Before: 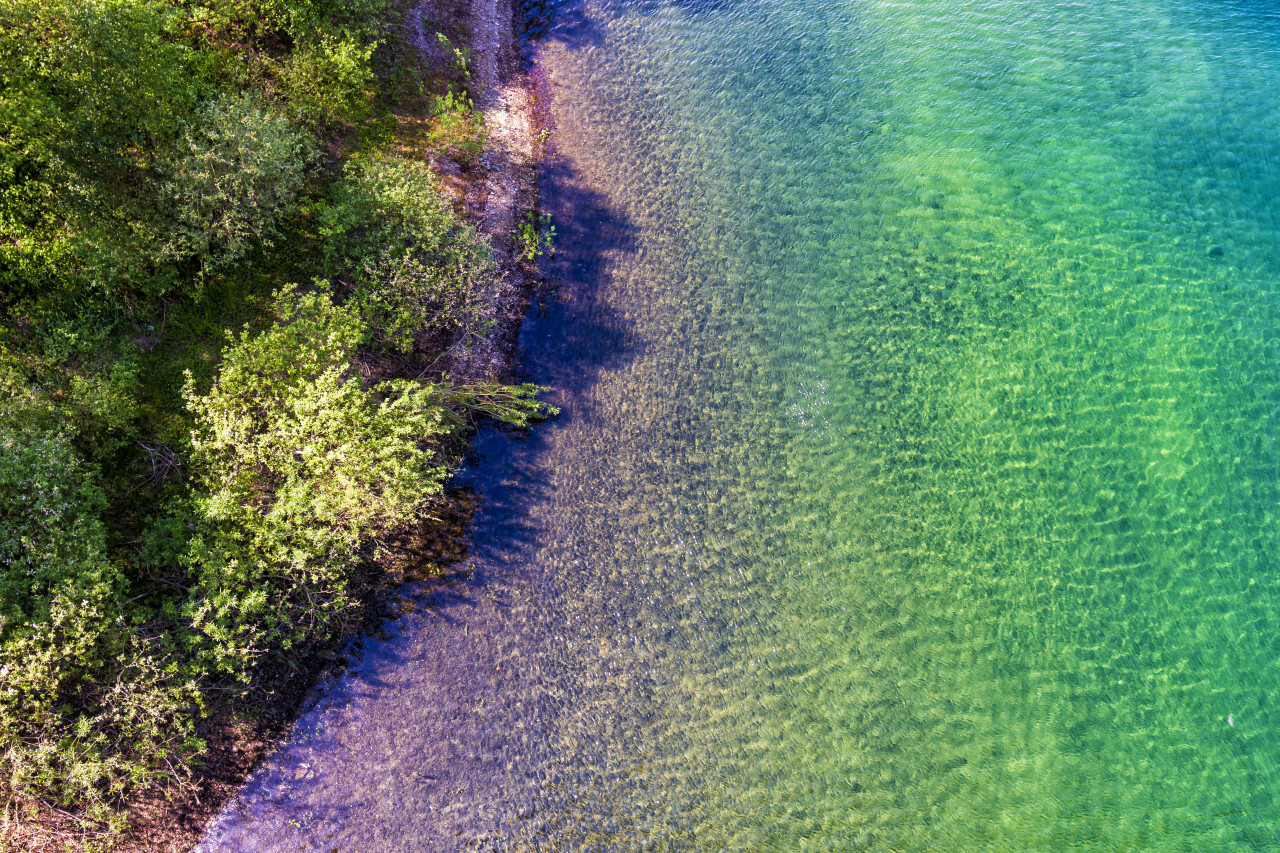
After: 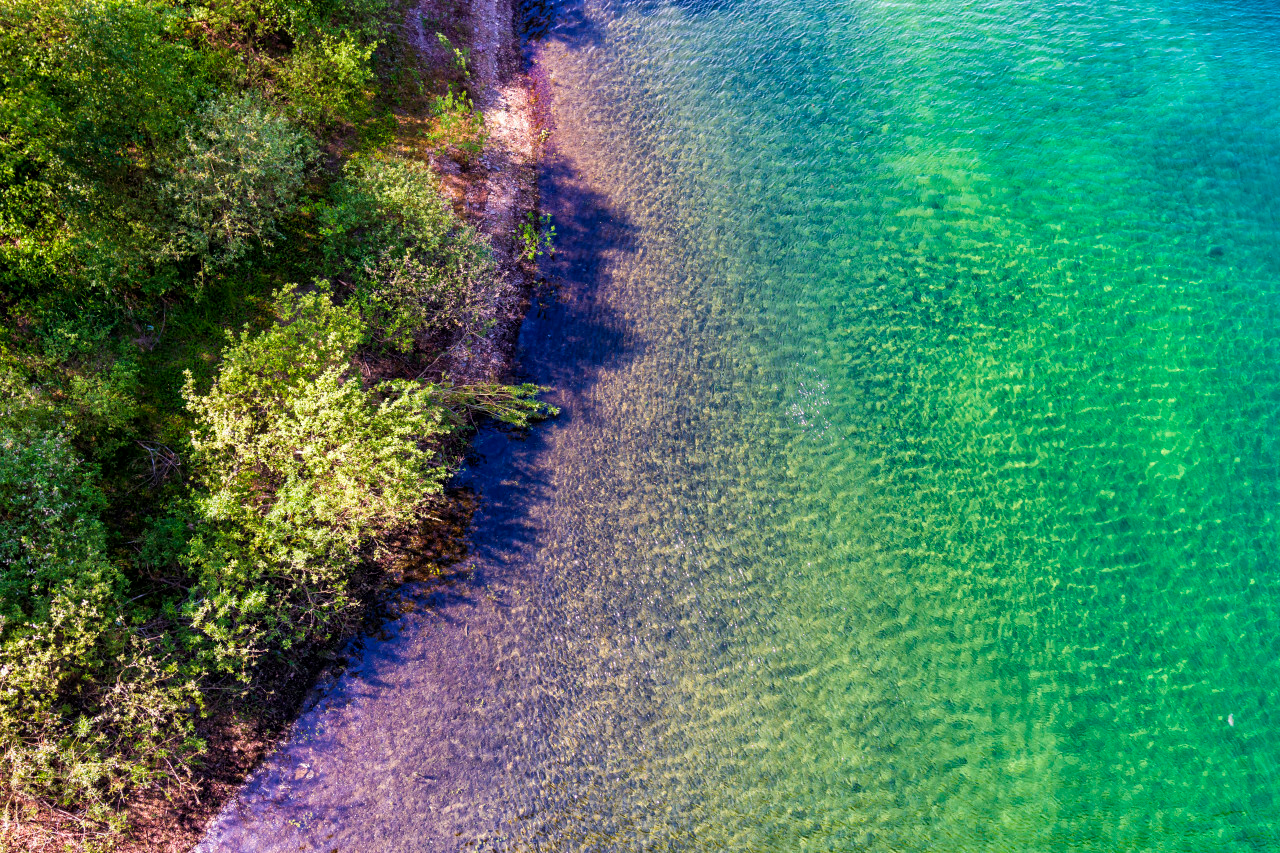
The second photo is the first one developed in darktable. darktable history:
tone equalizer: mask exposure compensation -0.486 EV
